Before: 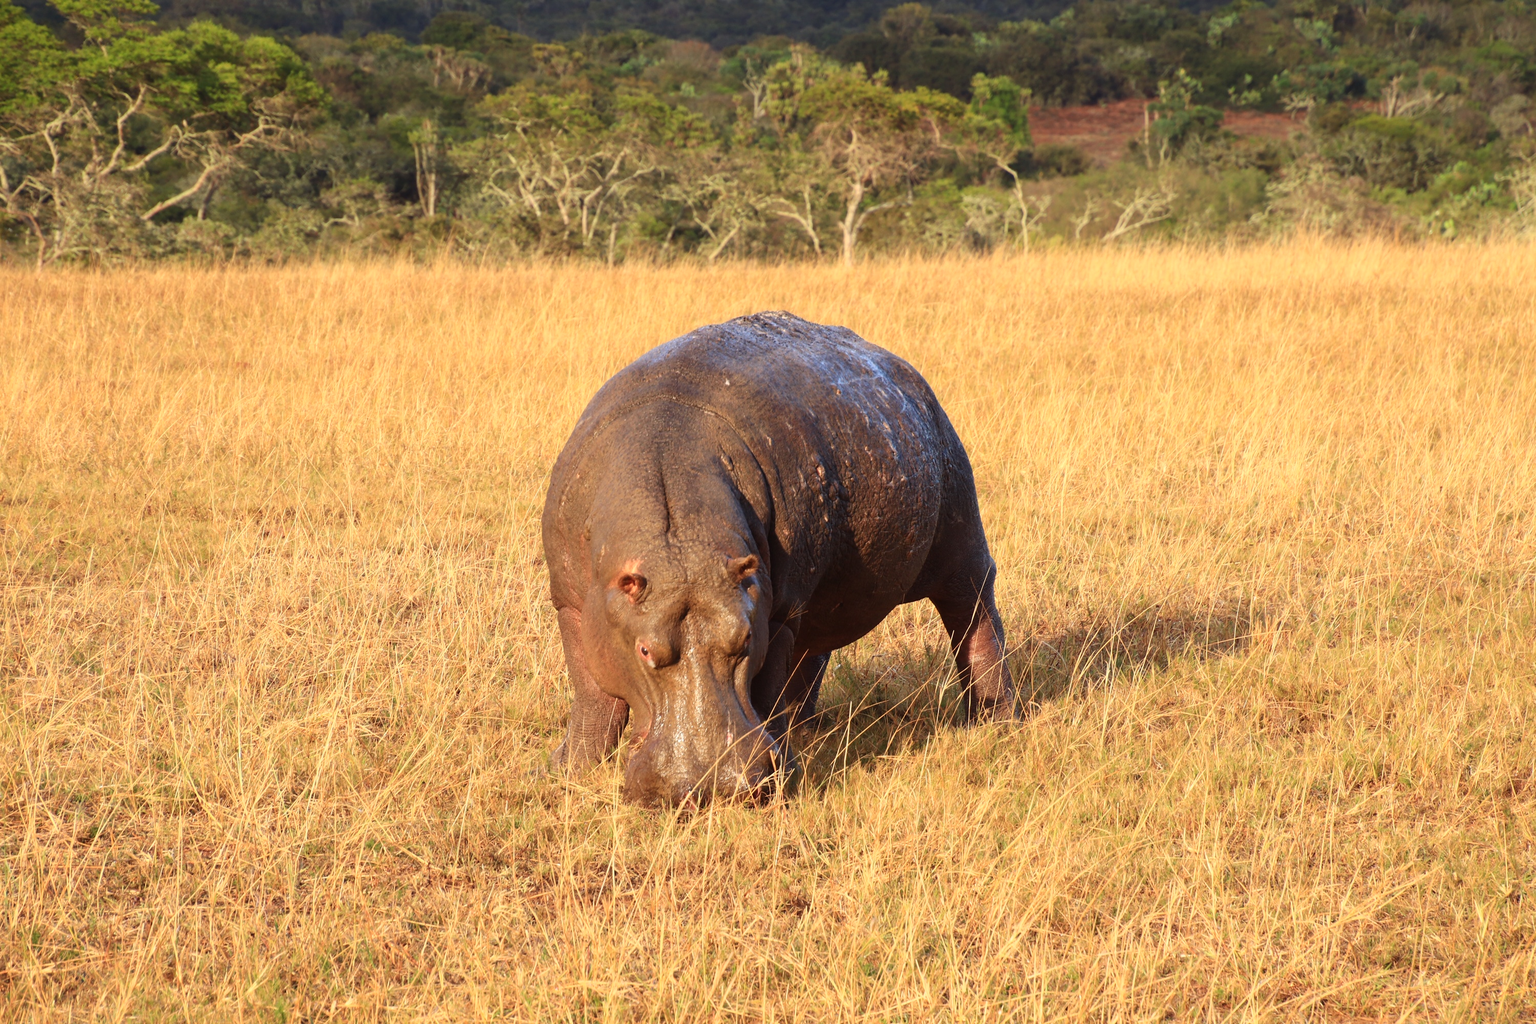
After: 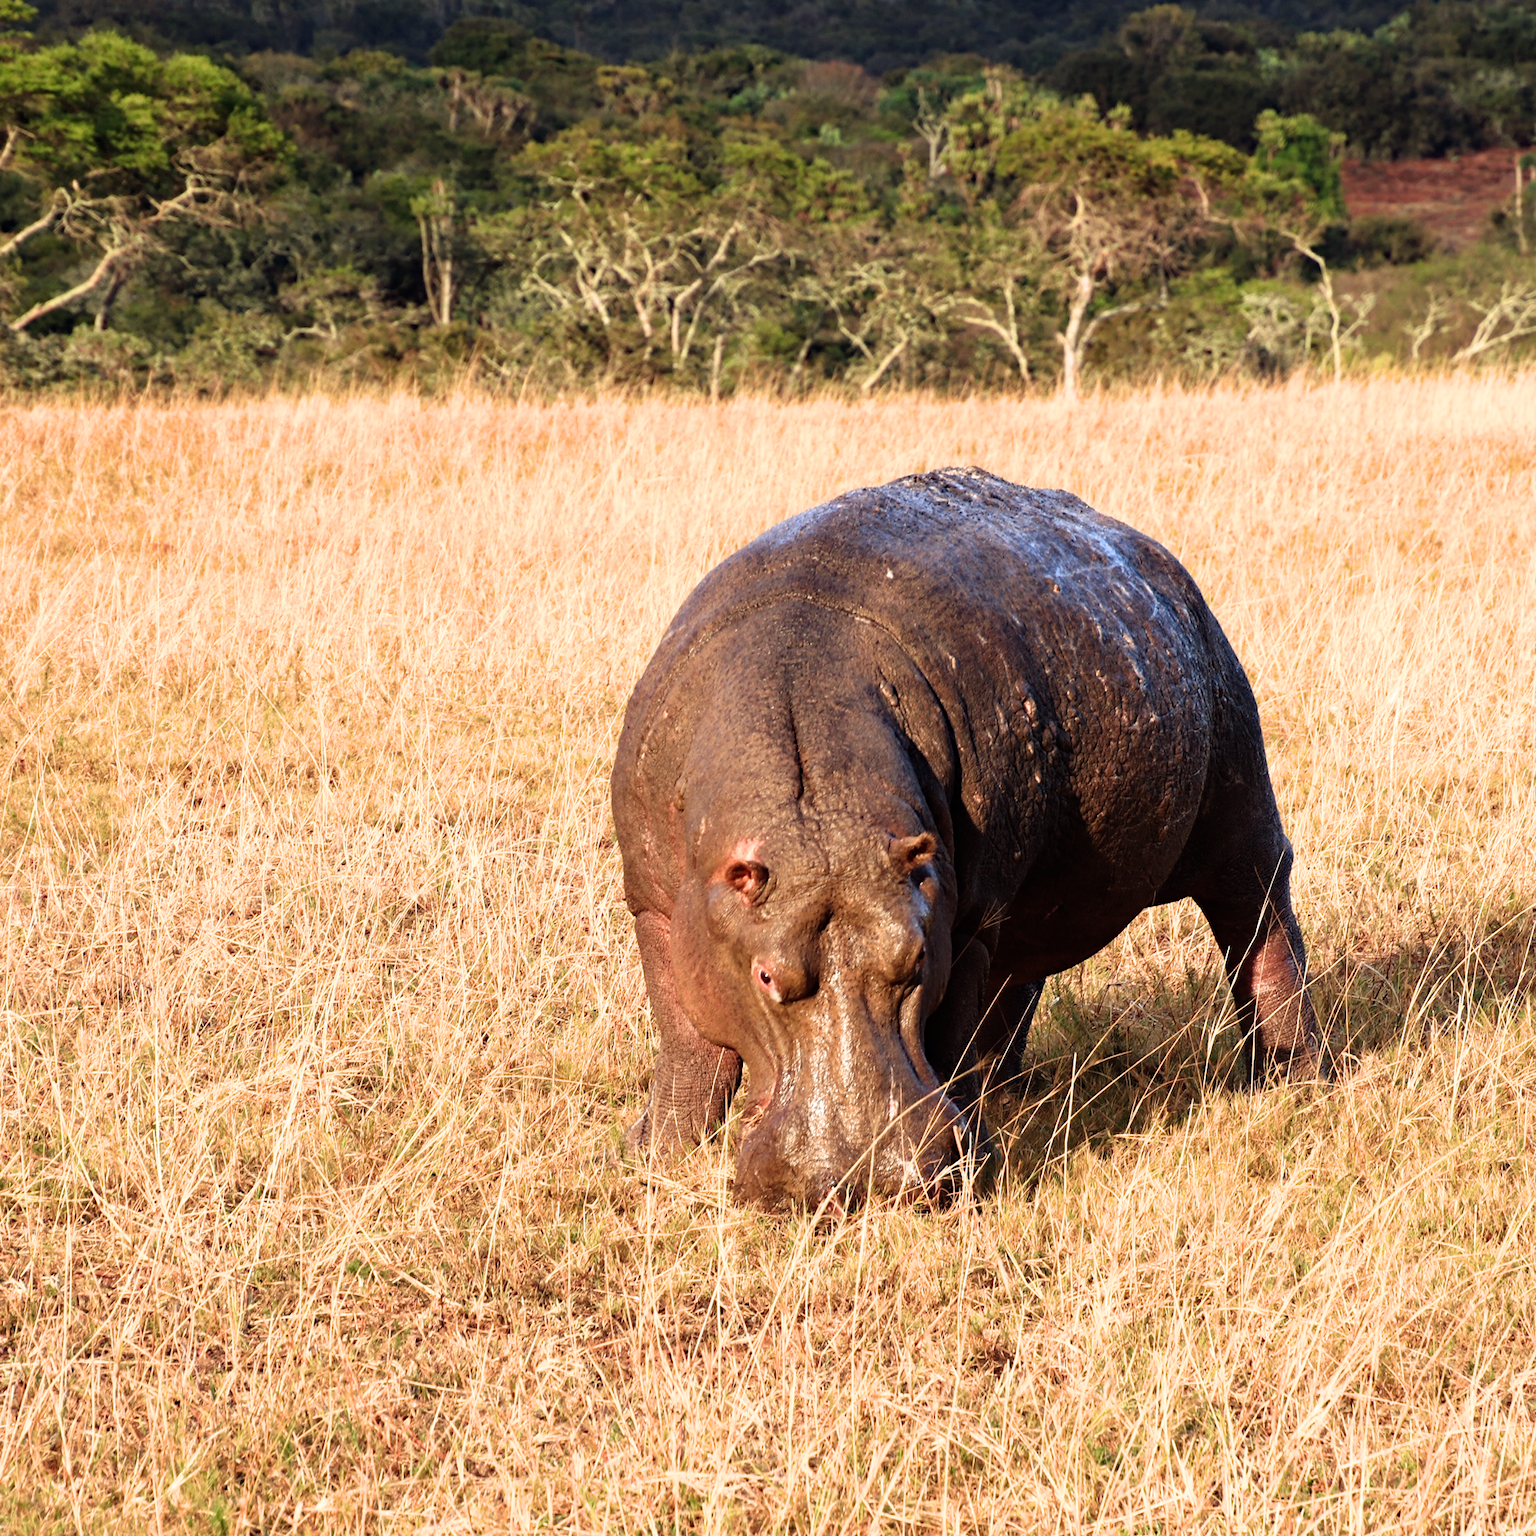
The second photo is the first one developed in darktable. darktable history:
crop and rotate: left 8.786%, right 24.548%
exposure: compensate highlight preservation false
filmic rgb: black relative exposure -9.08 EV, white relative exposure 2.3 EV, hardness 7.49
haze removal: strength 0.29, distance 0.25, compatibility mode true, adaptive false
